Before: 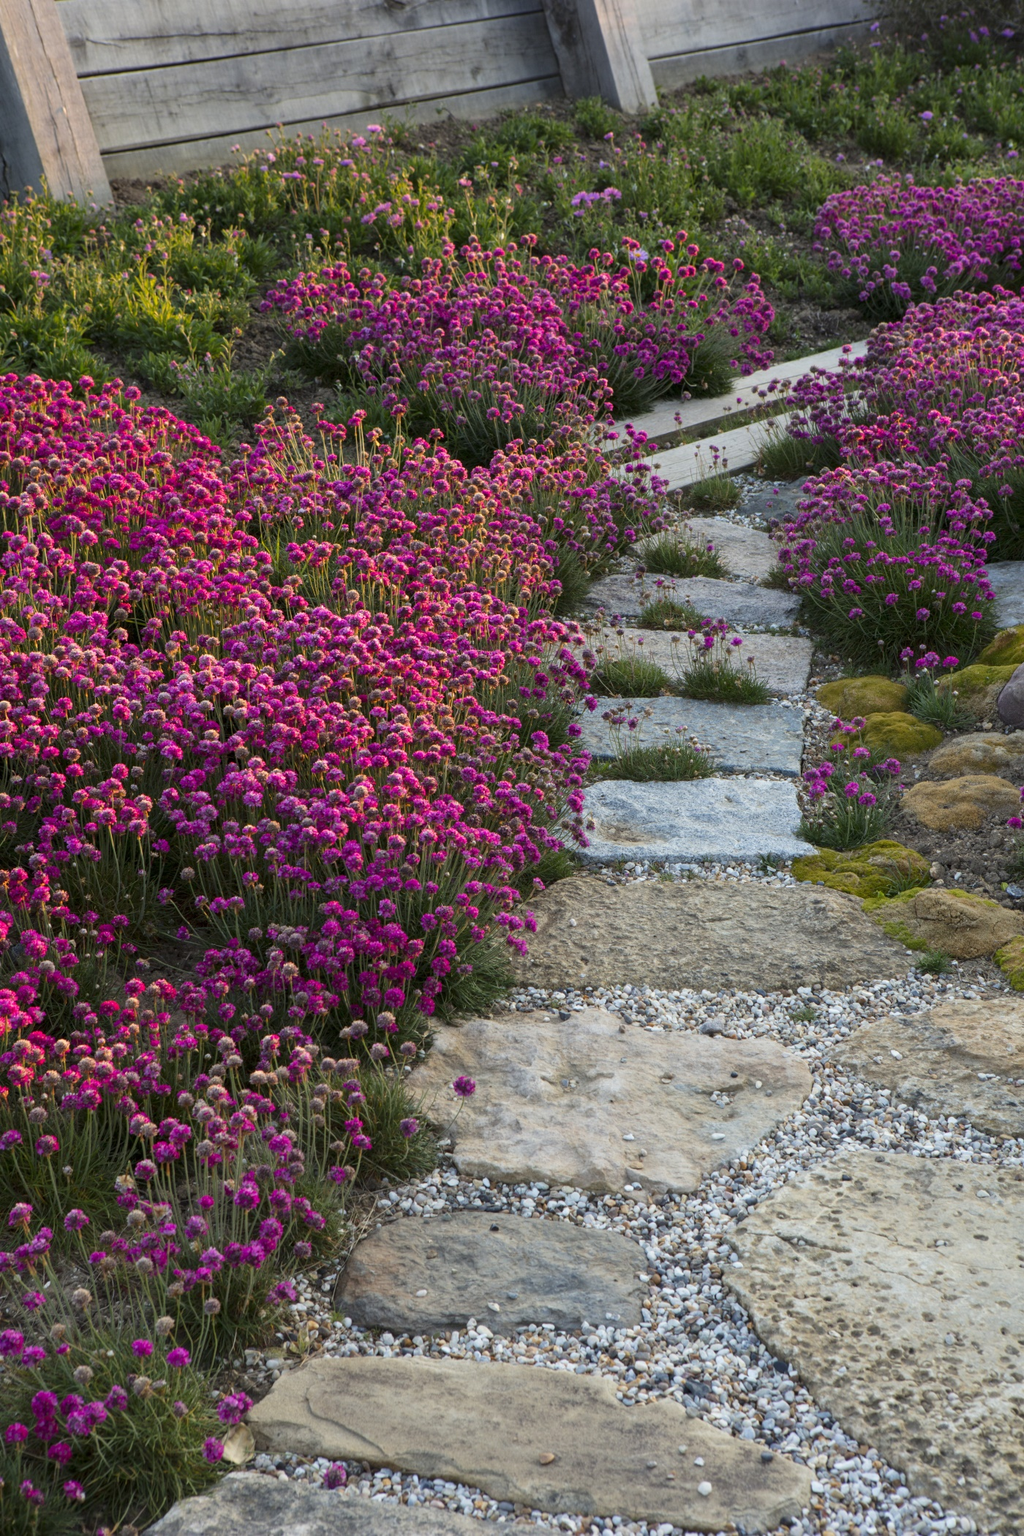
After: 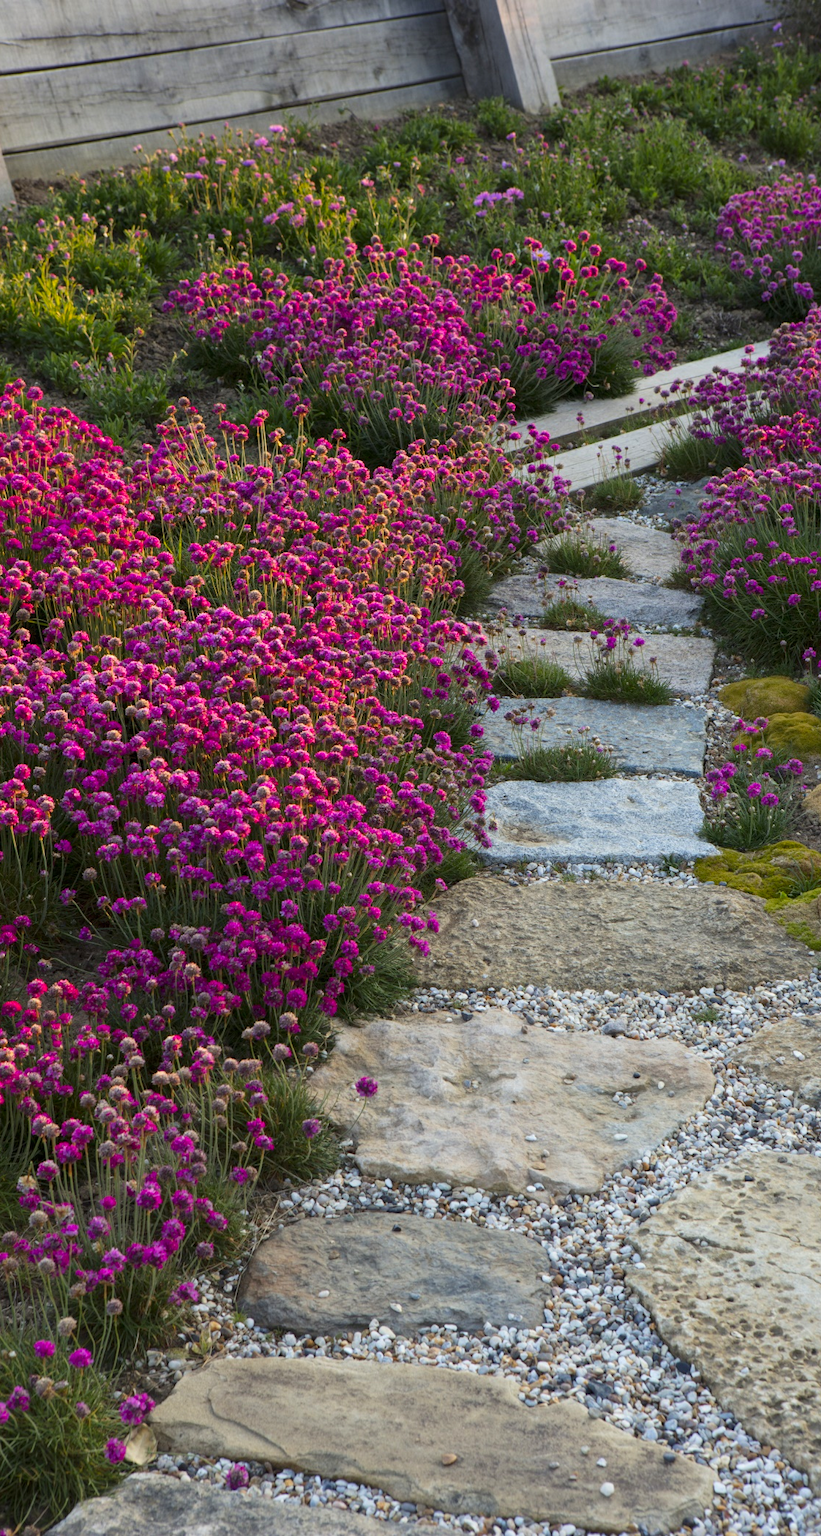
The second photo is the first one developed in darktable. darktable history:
crop and rotate: left 9.597%, right 10.195%
contrast brightness saturation: contrast 0.04, saturation 0.16
